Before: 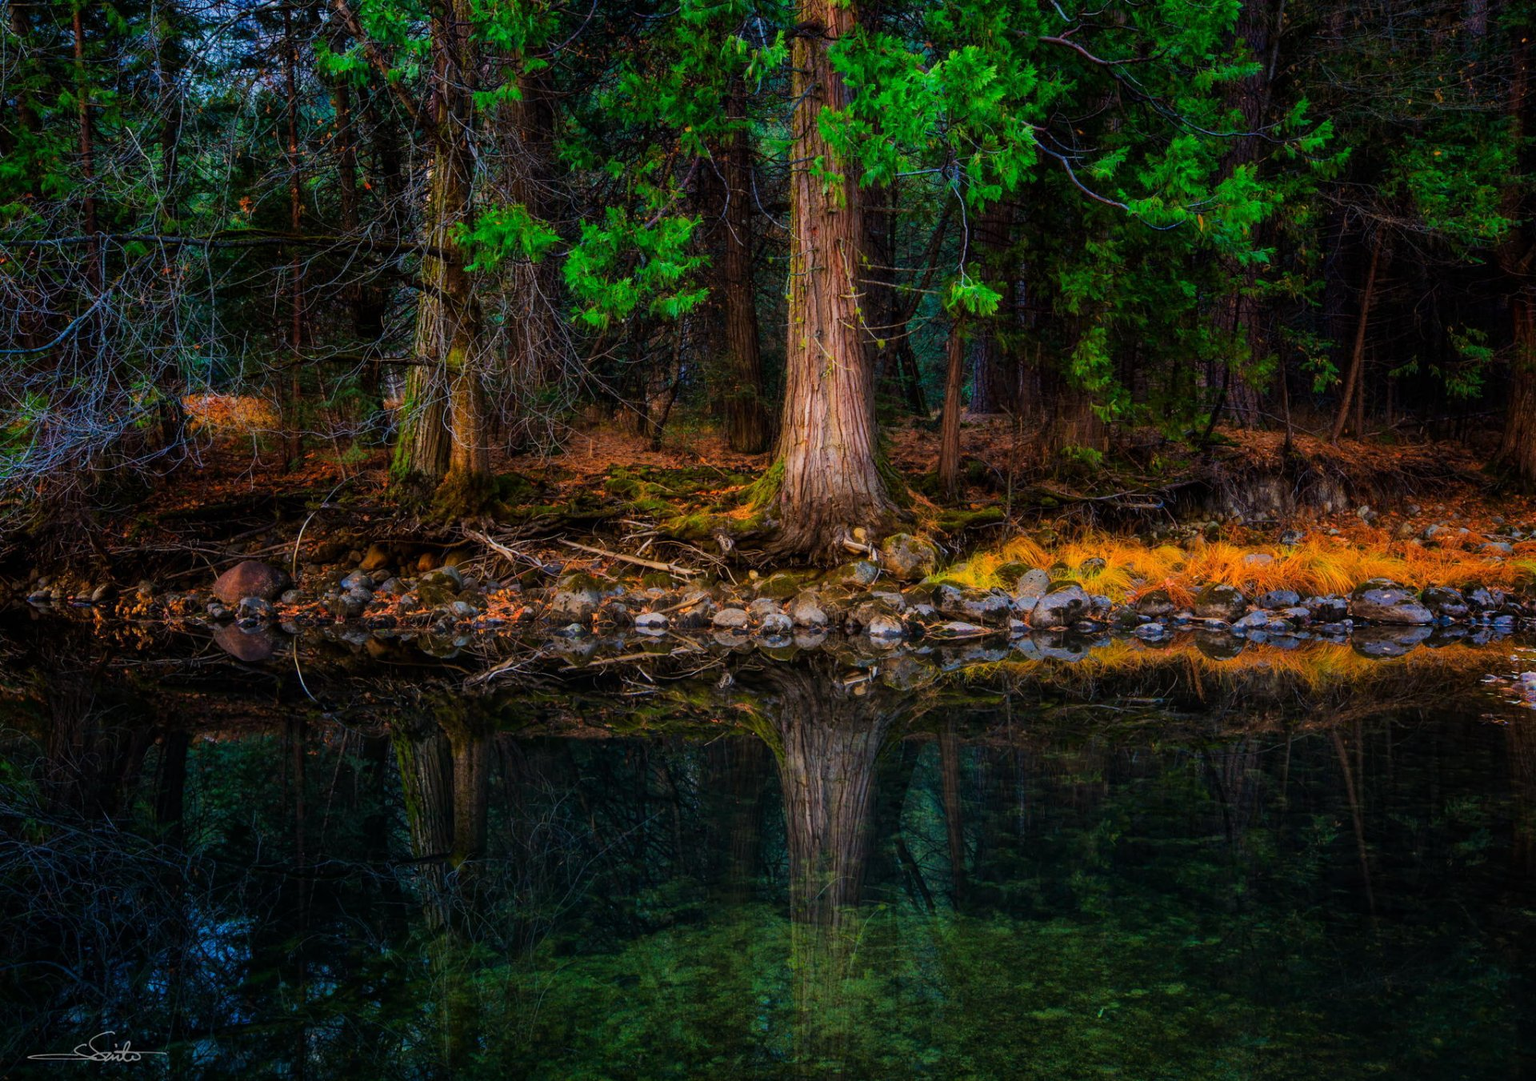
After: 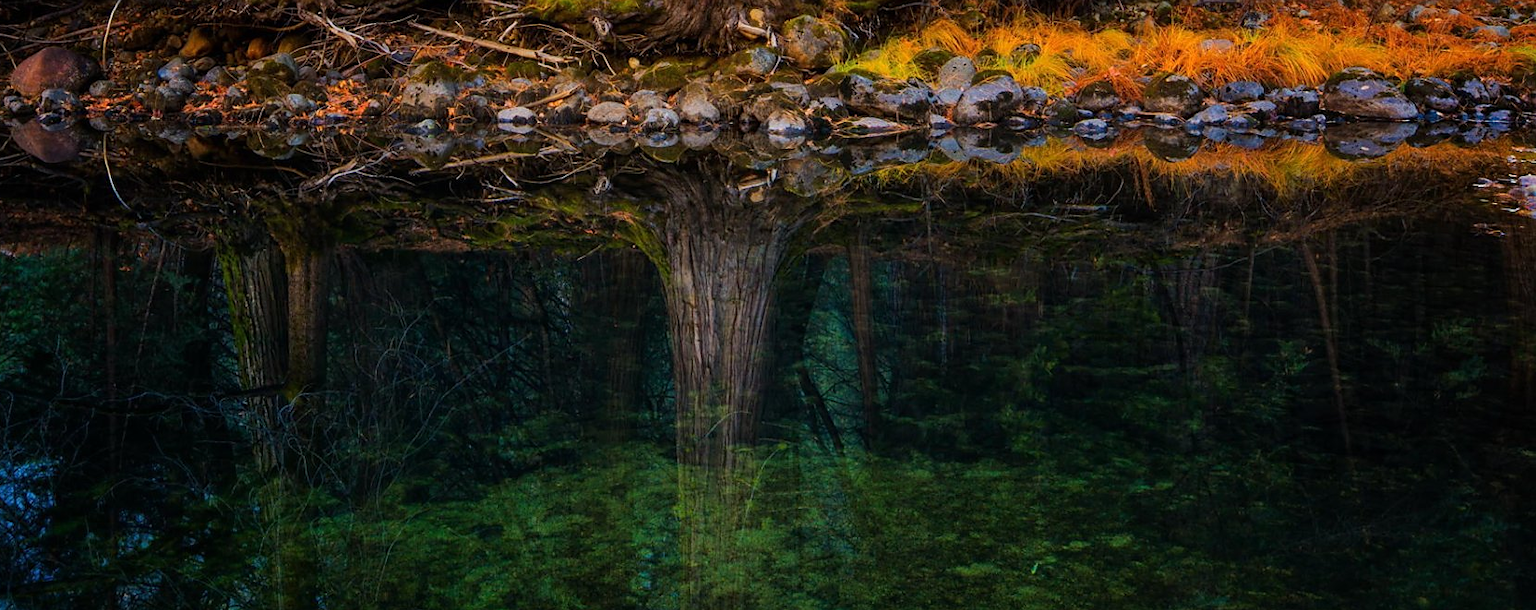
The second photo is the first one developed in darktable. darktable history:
sharpen: radius 1.458, amount 0.398, threshold 1.271
crop and rotate: left 13.306%, top 48.129%, bottom 2.928%
